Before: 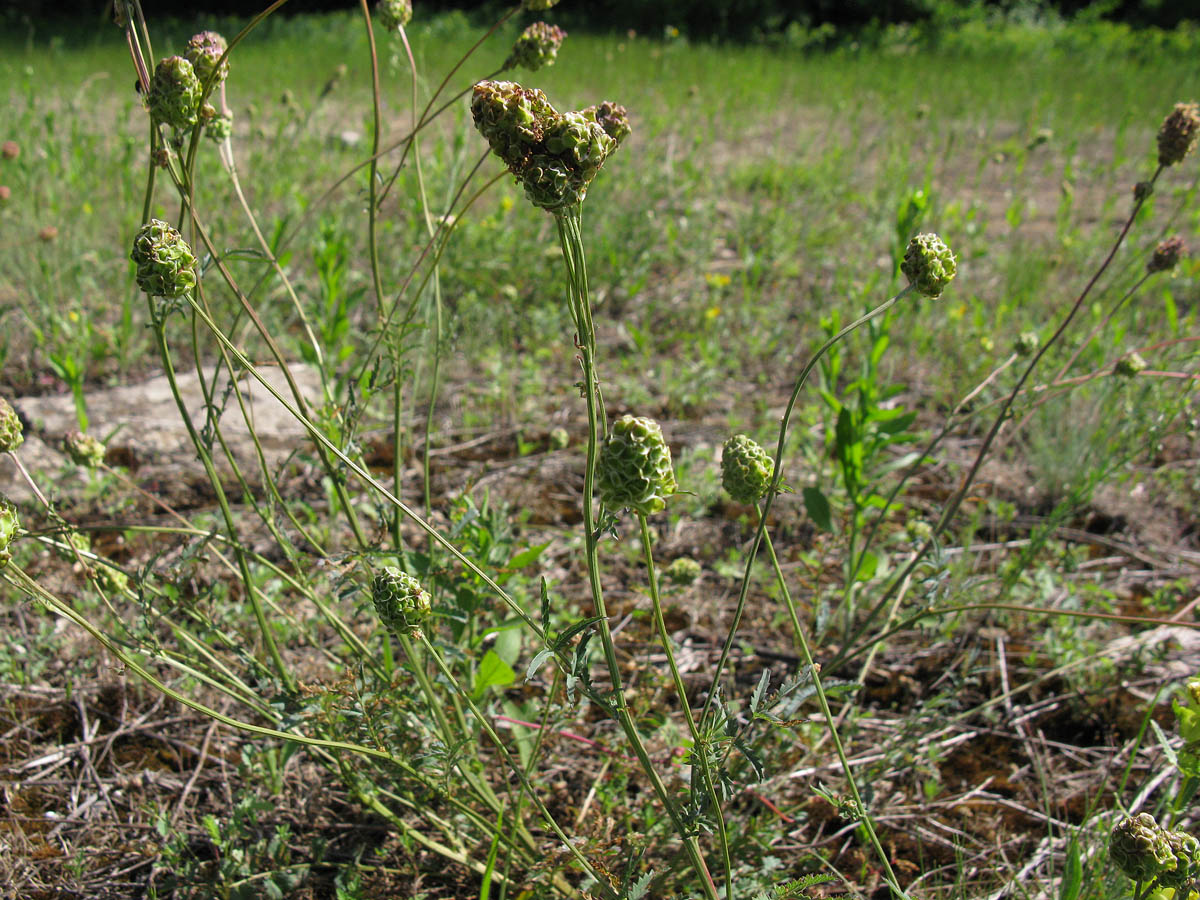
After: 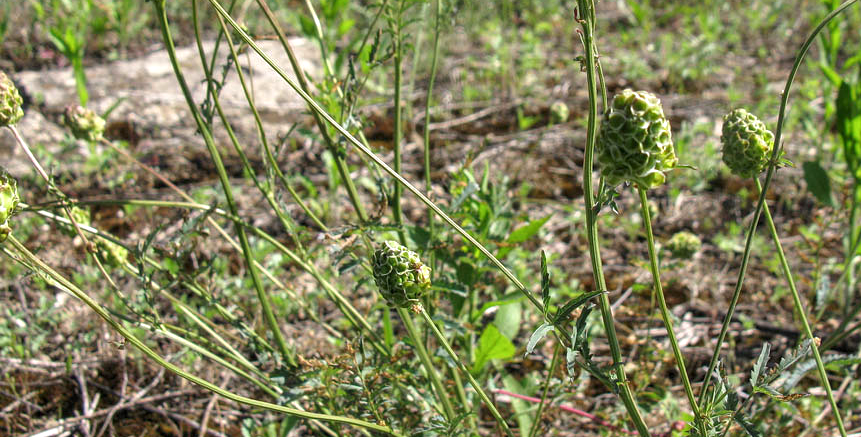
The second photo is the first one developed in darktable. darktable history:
exposure: black level correction 0, exposure 0.301 EV, compensate highlight preservation false
local contrast: on, module defaults
crop: top 36.233%, right 28.206%, bottom 15.142%
